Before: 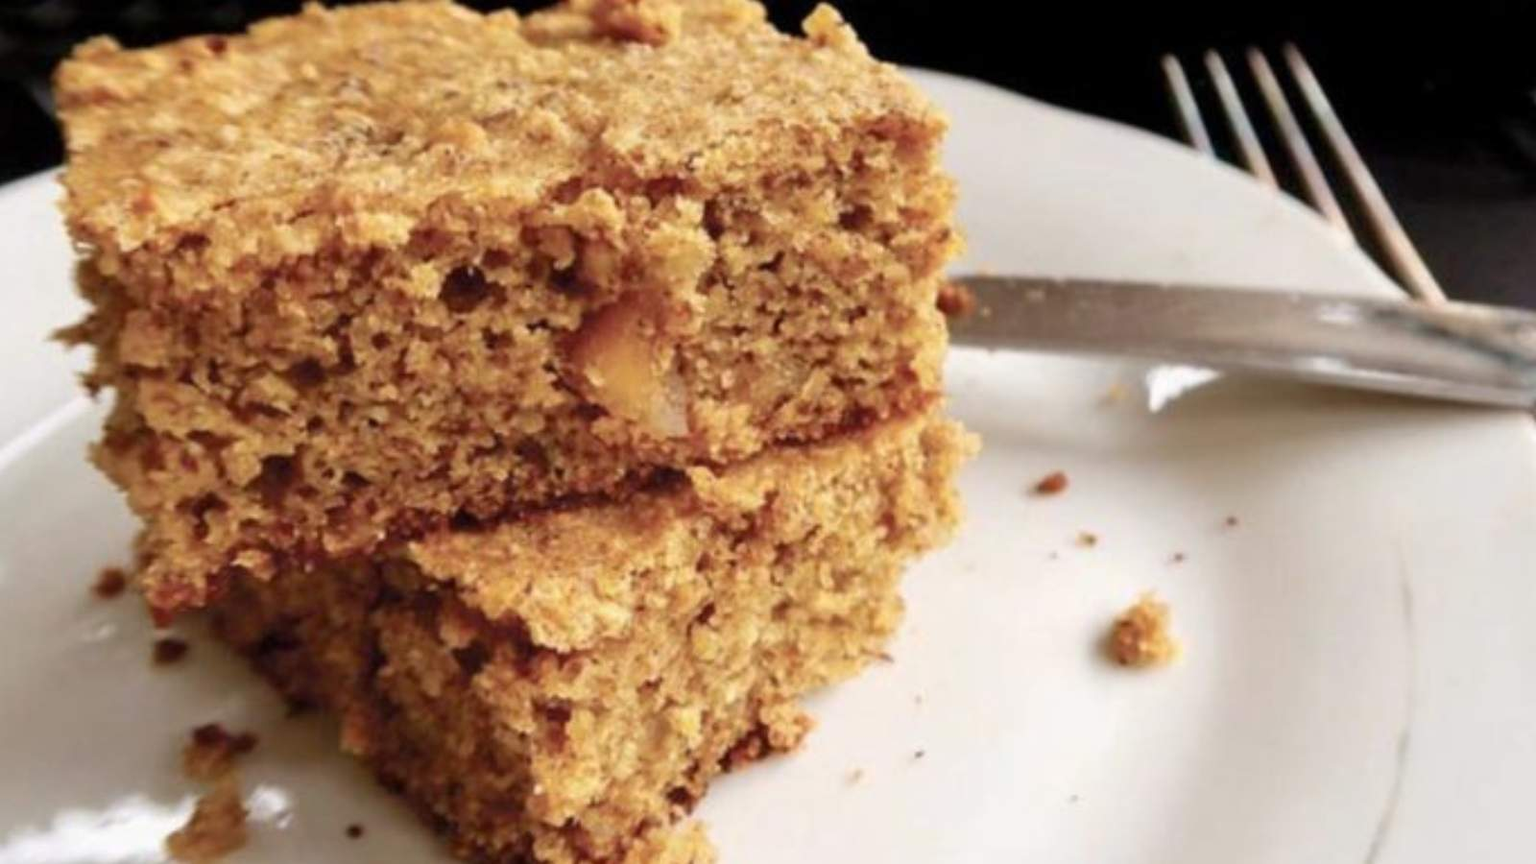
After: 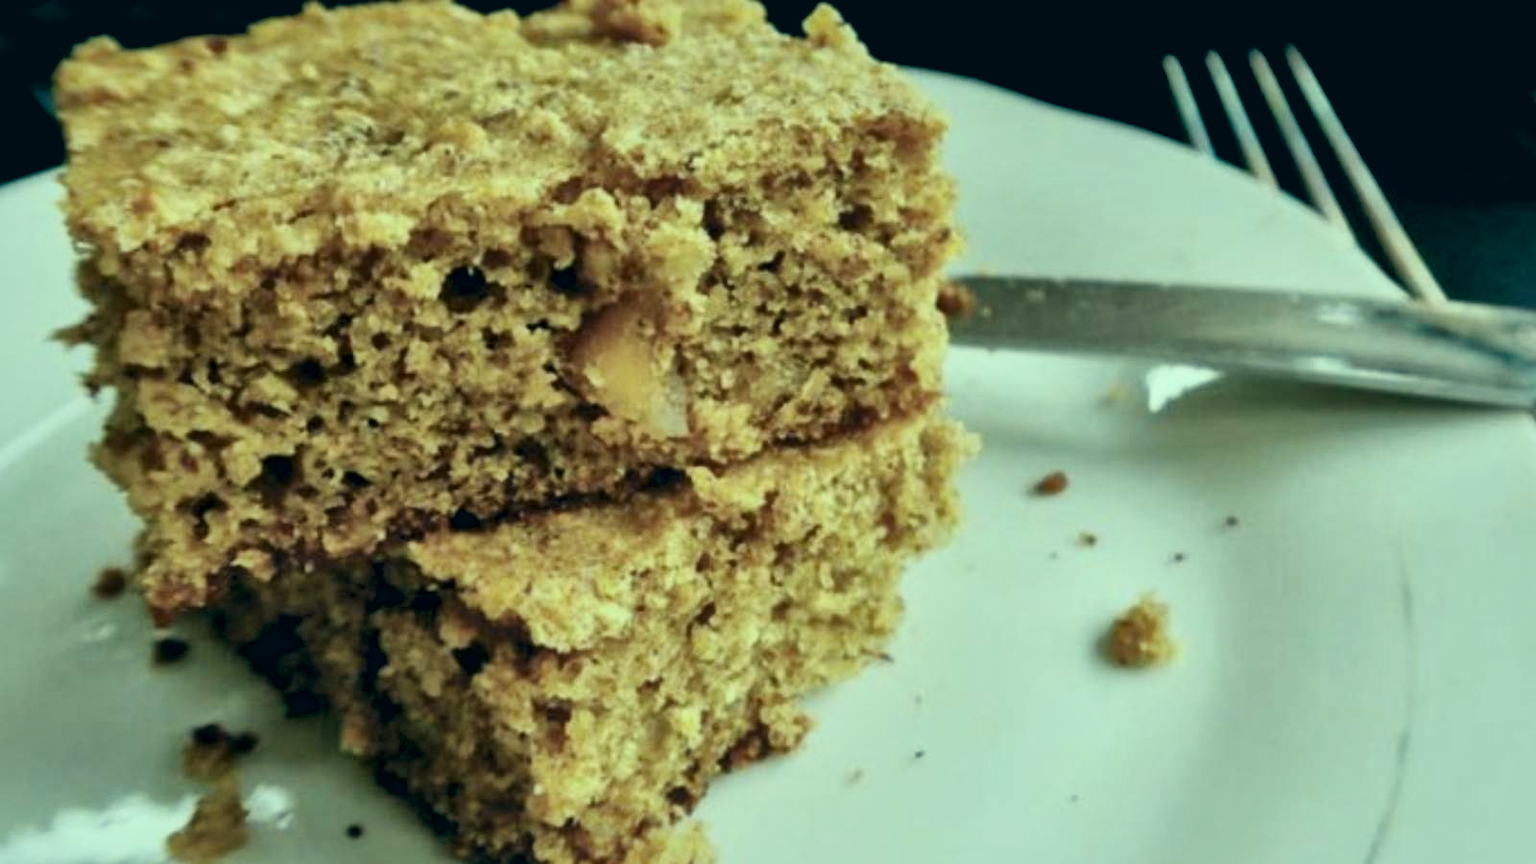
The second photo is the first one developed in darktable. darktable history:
local contrast: mode bilateral grid, contrast 20, coarseness 50, detail 179%, midtone range 0.2
filmic rgb: hardness 4.17
color correction: highlights a* -20.08, highlights b* 9.8, shadows a* -20.4, shadows b* -10.76
